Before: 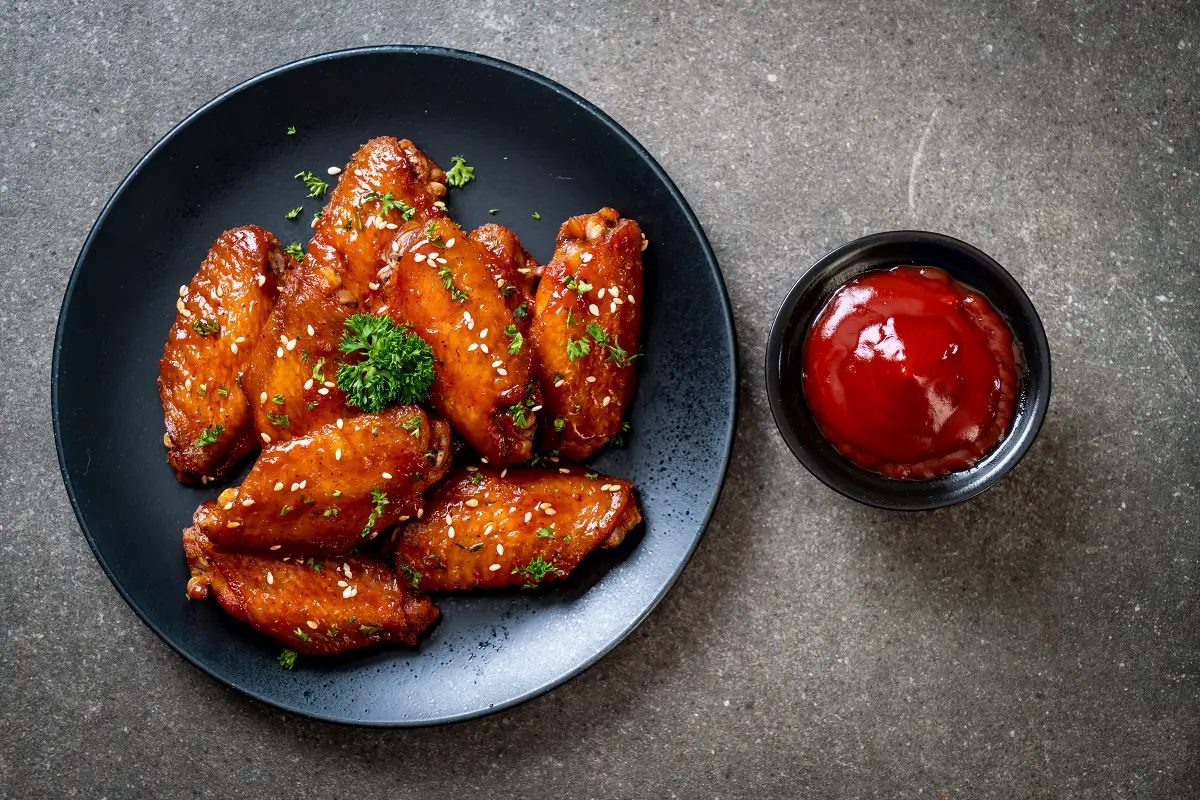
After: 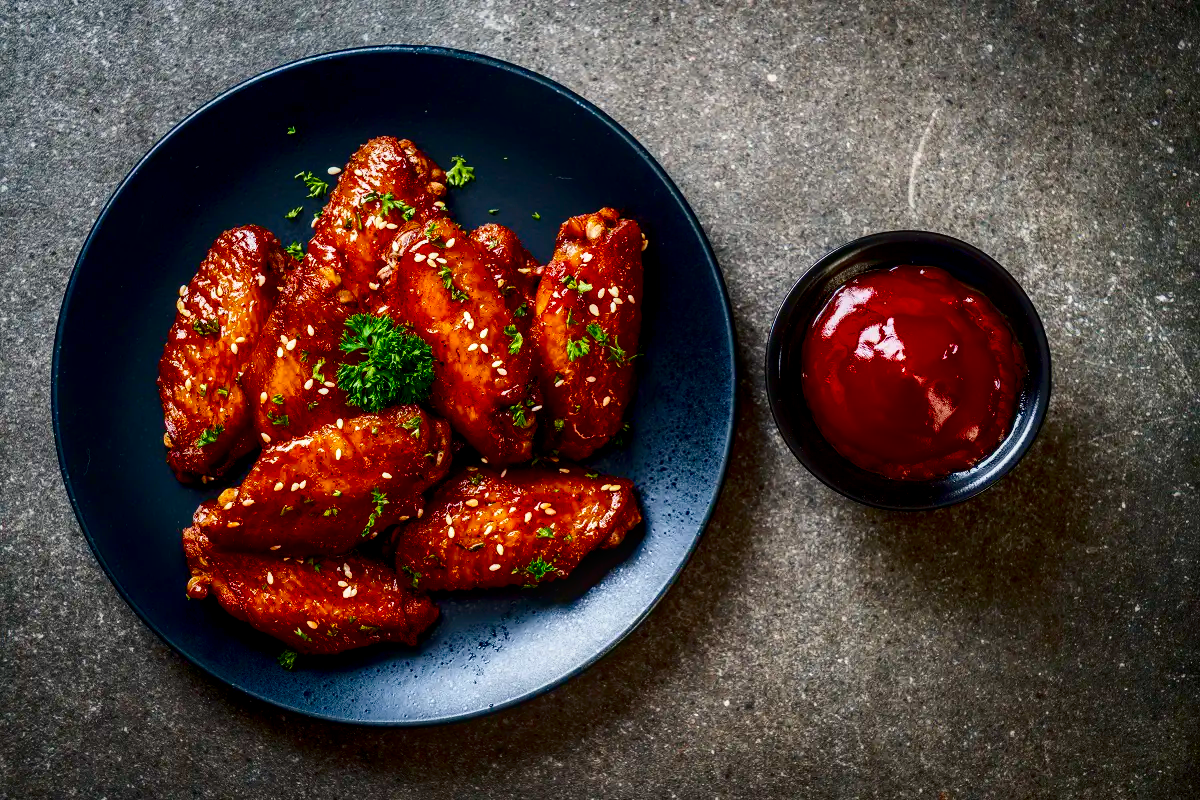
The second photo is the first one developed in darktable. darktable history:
contrast brightness saturation: contrast 0.217, brightness -0.195, saturation 0.241
color balance rgb: power › hue 74.16°, perceptual saturation grading › global saturation 19.489%, perceptual saturation grading › highlights -25.588%, perceptual saturation grading › shadows 49.661%, global vibrance 14.703%
local contrast: on, module defaults
color correction: highlights b* 3.02
